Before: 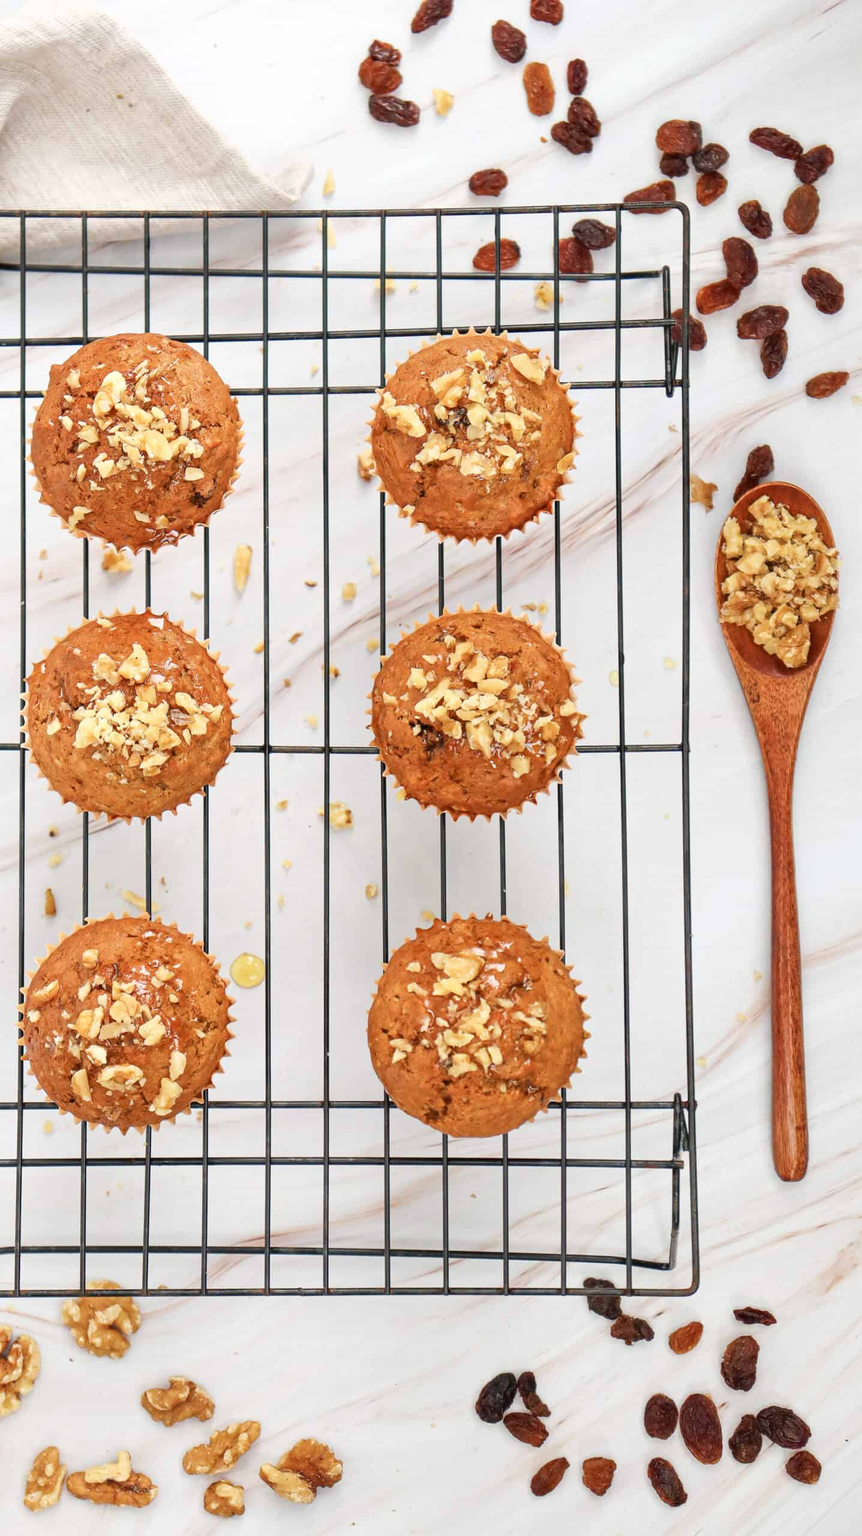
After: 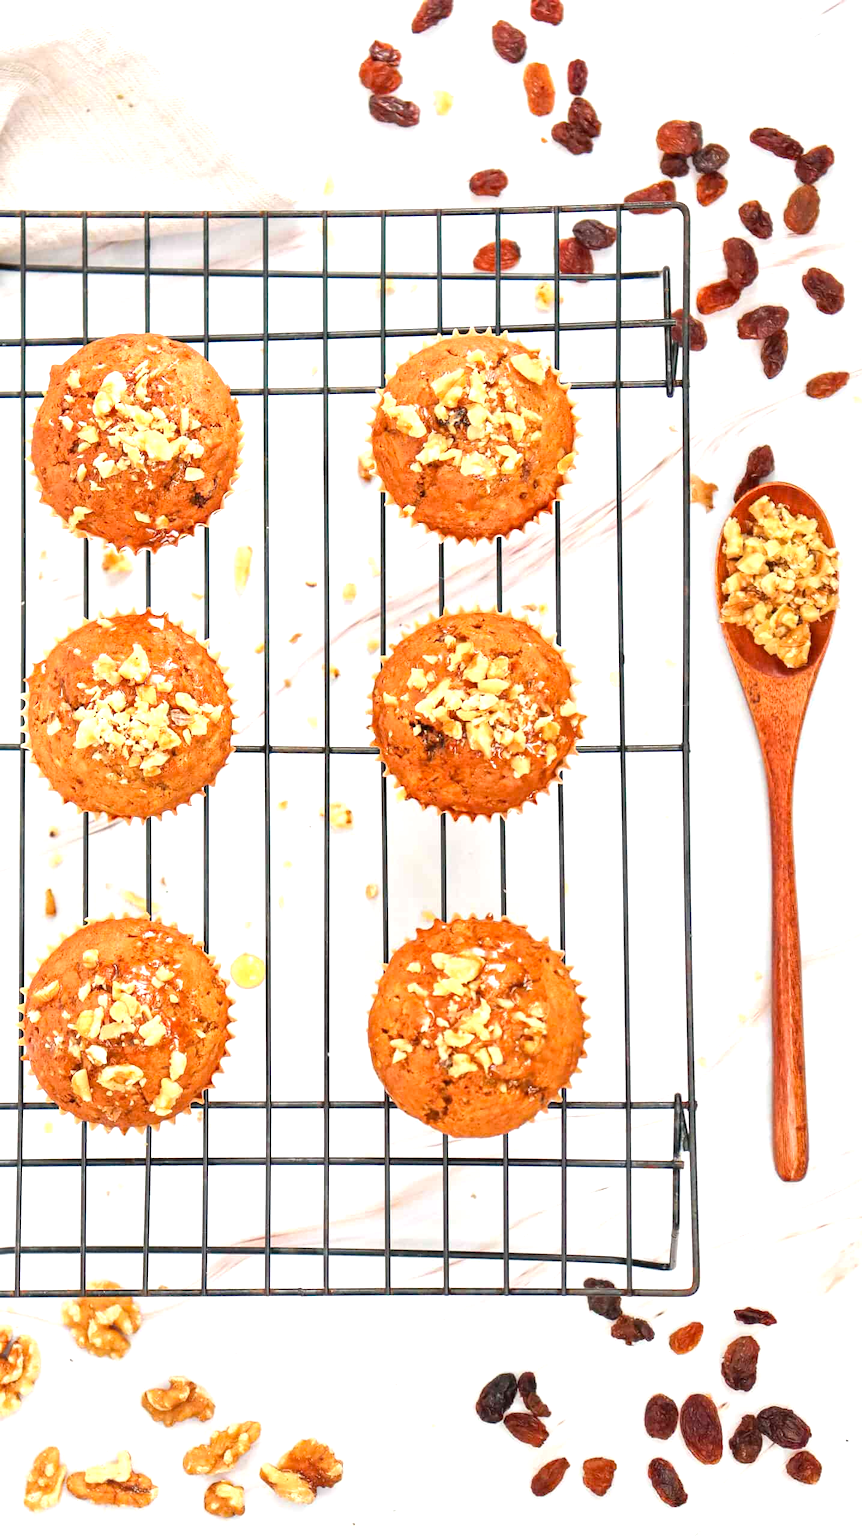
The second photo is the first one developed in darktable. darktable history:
exposure: black level correction 0, exposure 0.703 EV, compensate exposure bias true, compensate highlight preservation false
